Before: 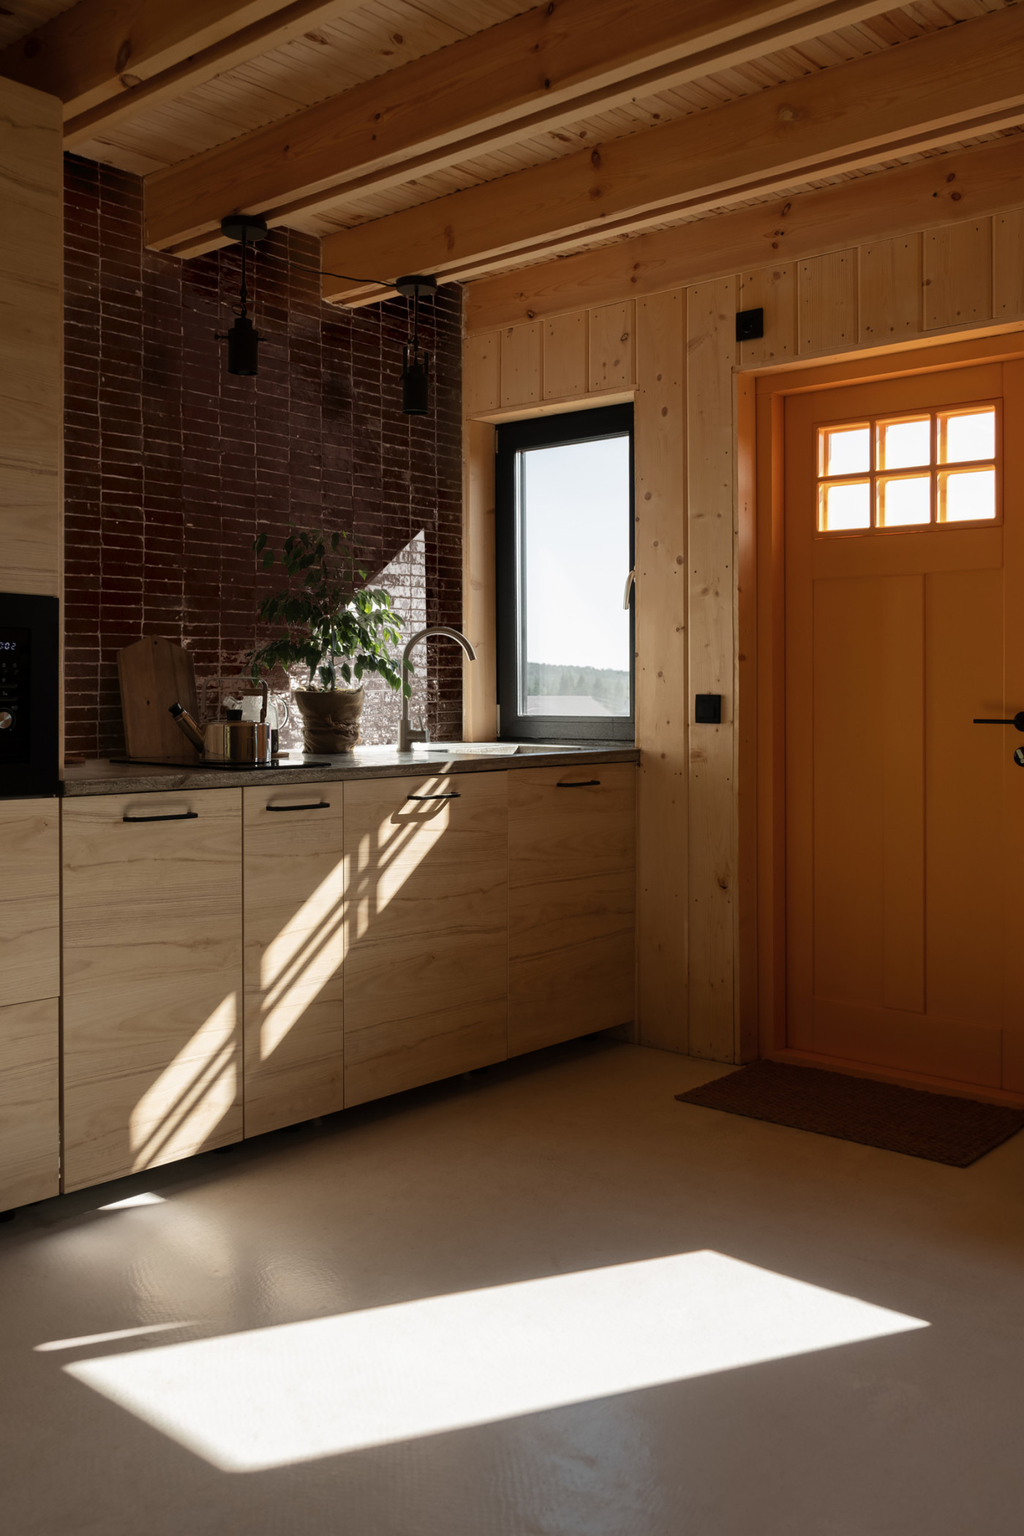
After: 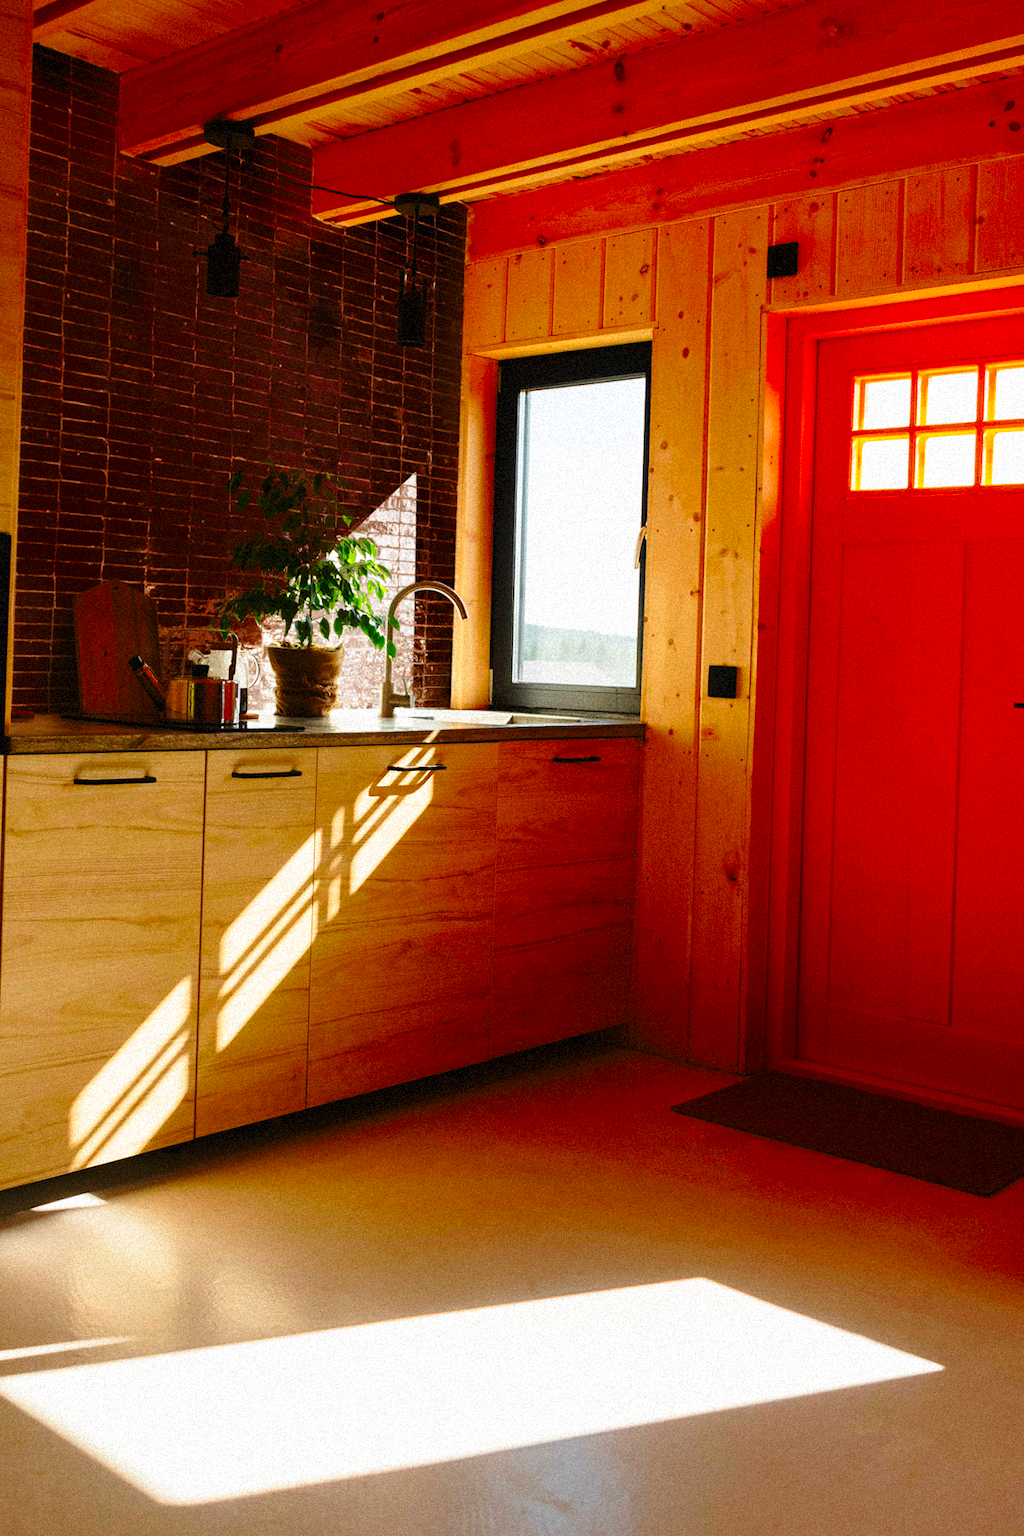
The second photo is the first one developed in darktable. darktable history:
exposure: compensate highlight preservation false
crop and rotate: angle -1.96°, left 3.097%, top 4.154%, right 1.586%, bottom 0.529%
grain: strength 35%, mid-tones bias 0%
color correction: saturation 2.15
base curve: curves: ch0 [(0, 0) (0.028, 0.03) (0.121, 0.232) (0.46, 0.748) (0.859, 0.968) (1, 1)], preserve colors none
